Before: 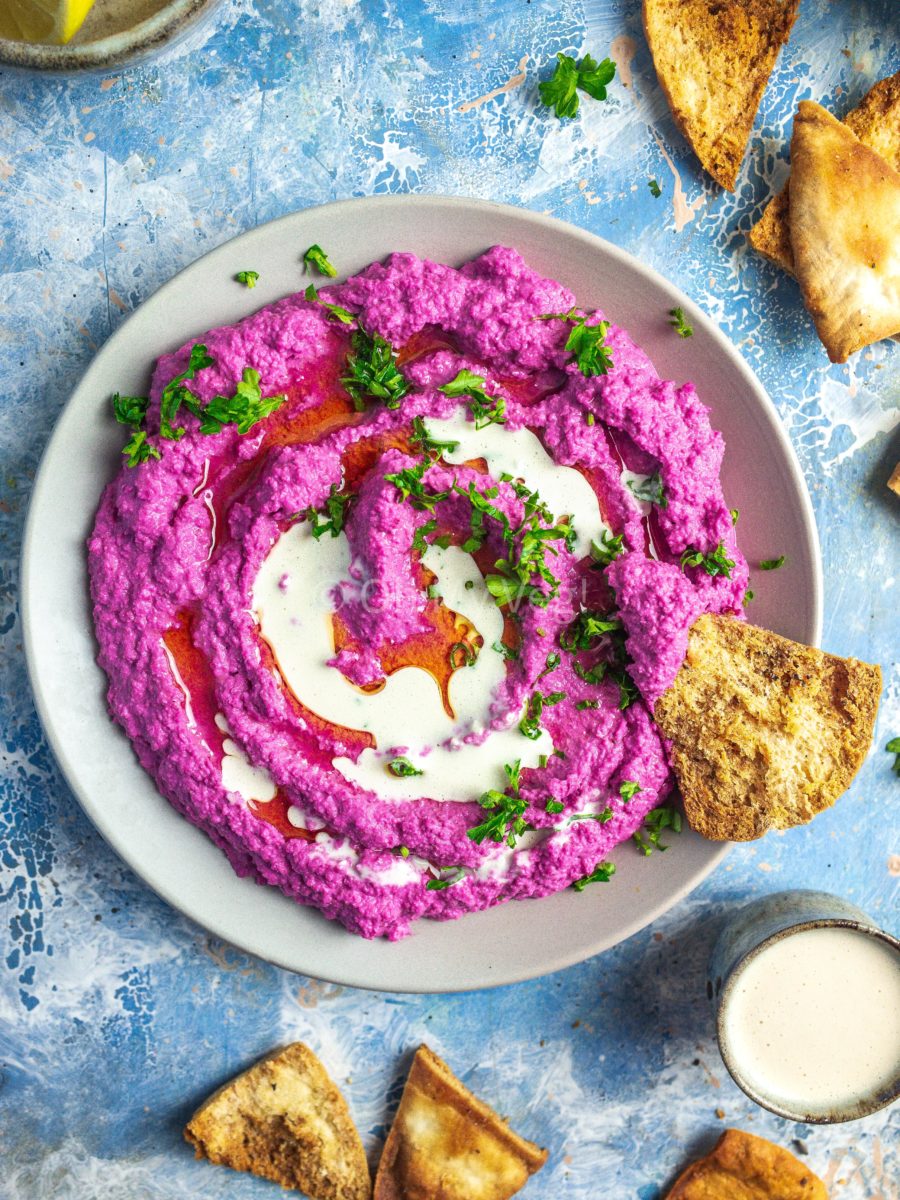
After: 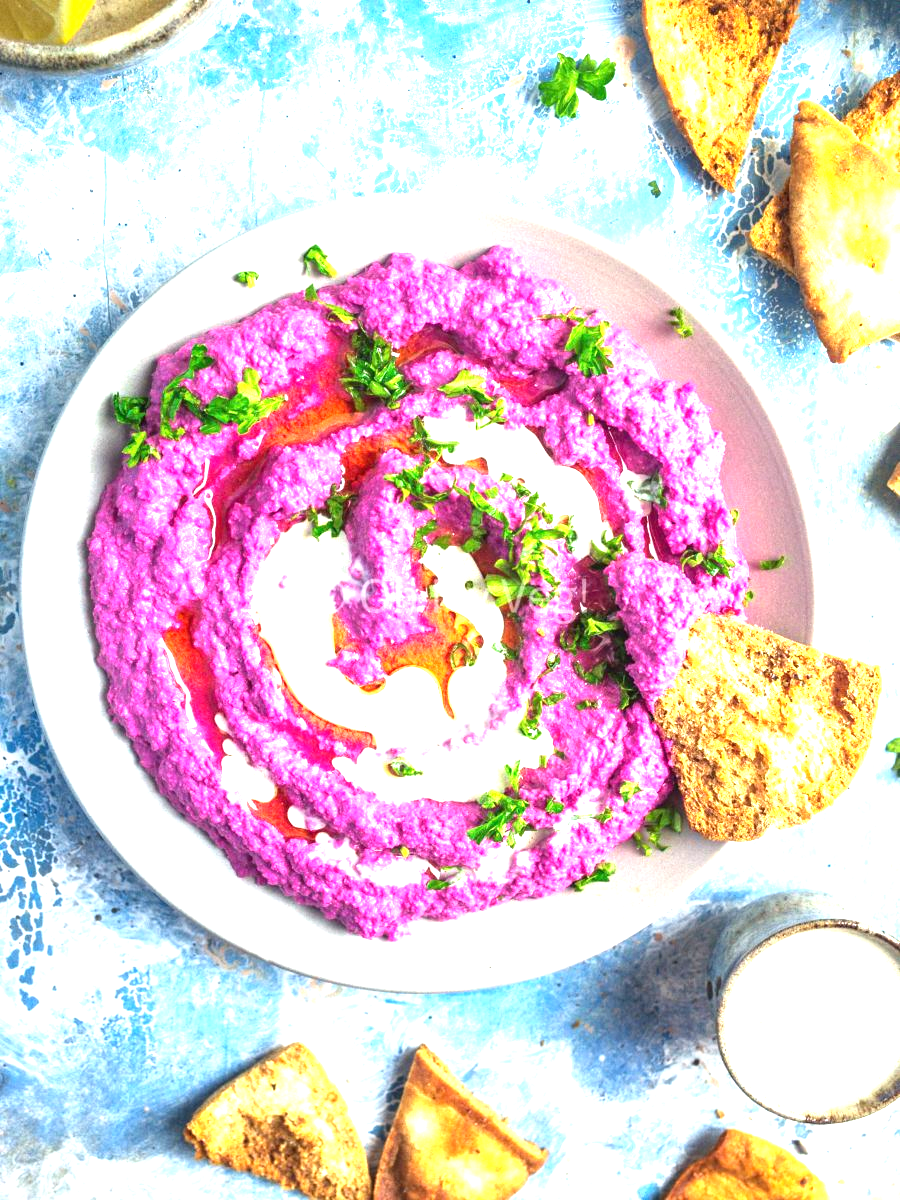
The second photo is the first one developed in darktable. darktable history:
exposure: black level correction 0, exposure 1.517 EV, compensate highlight preservation false
